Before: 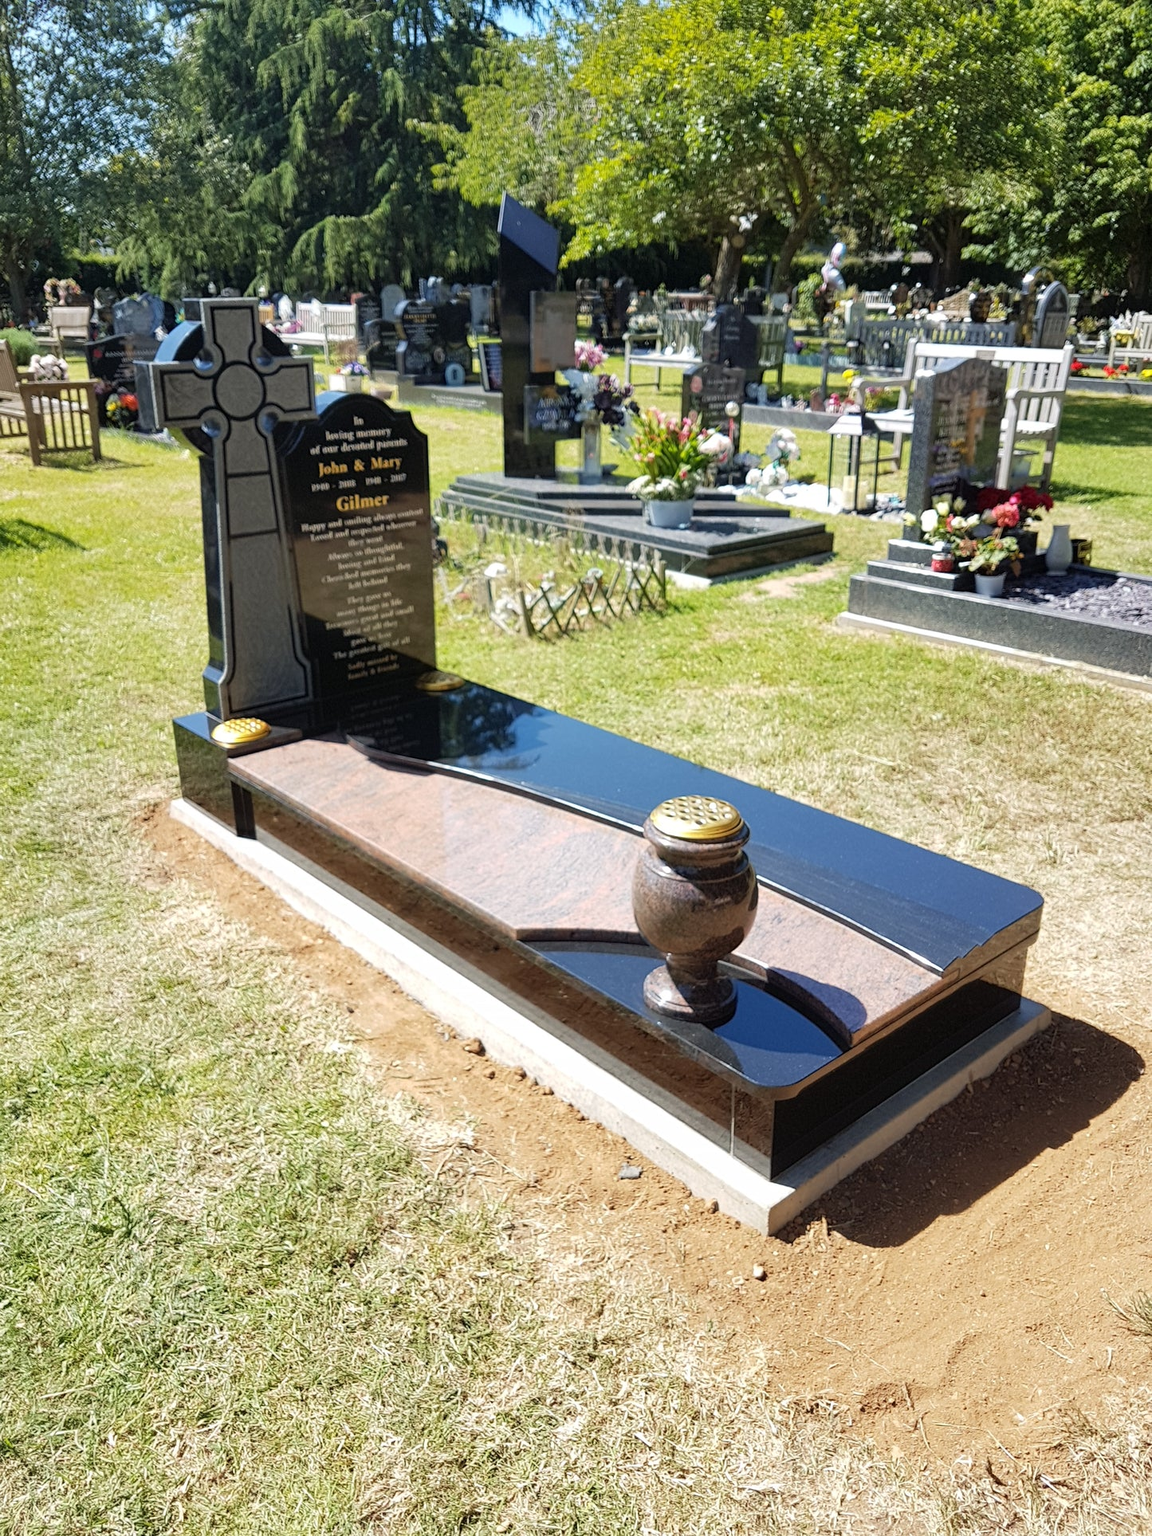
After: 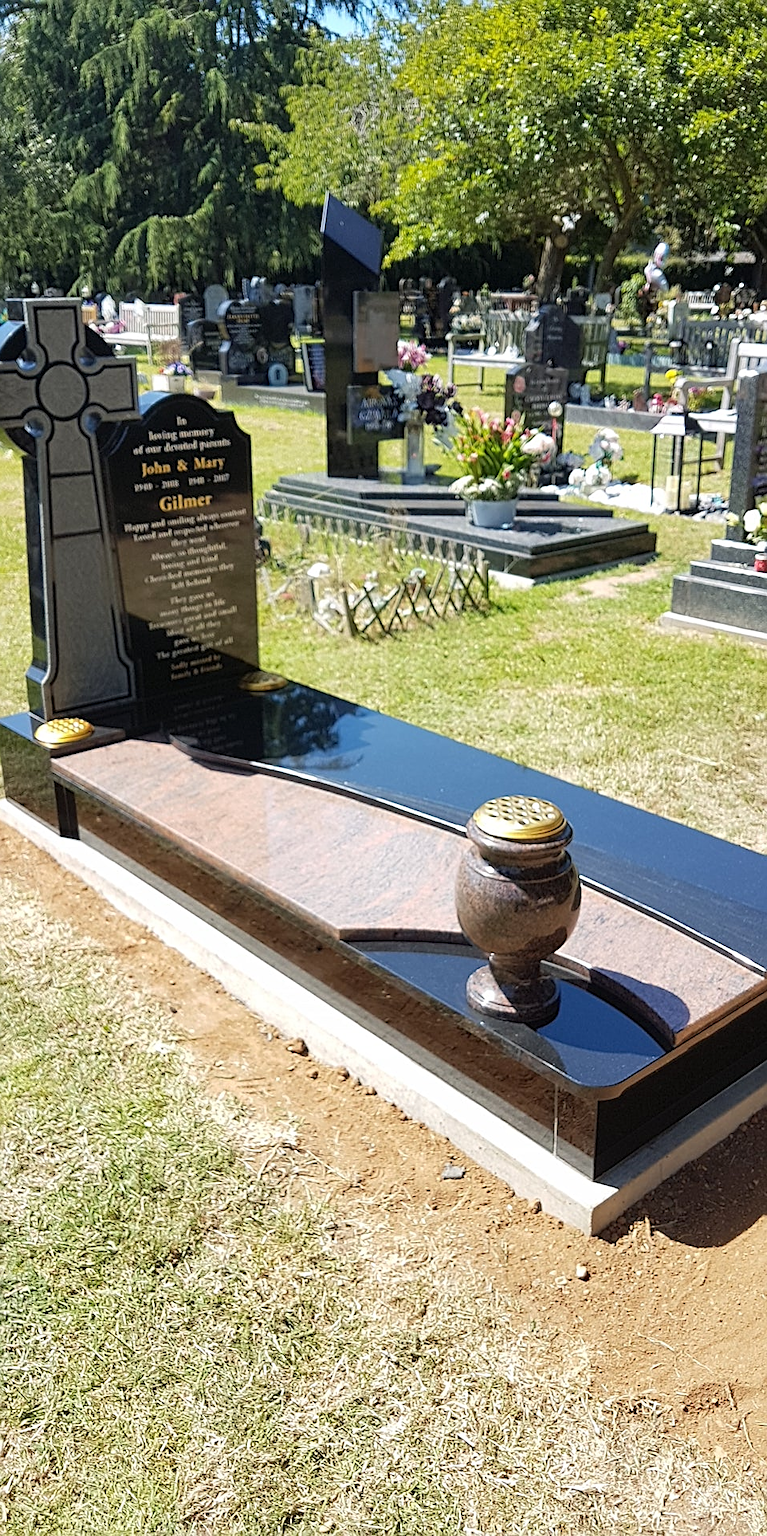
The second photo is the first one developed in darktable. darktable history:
crop: left 15.419%, right 17.914%
sharpen: on, module defaults
